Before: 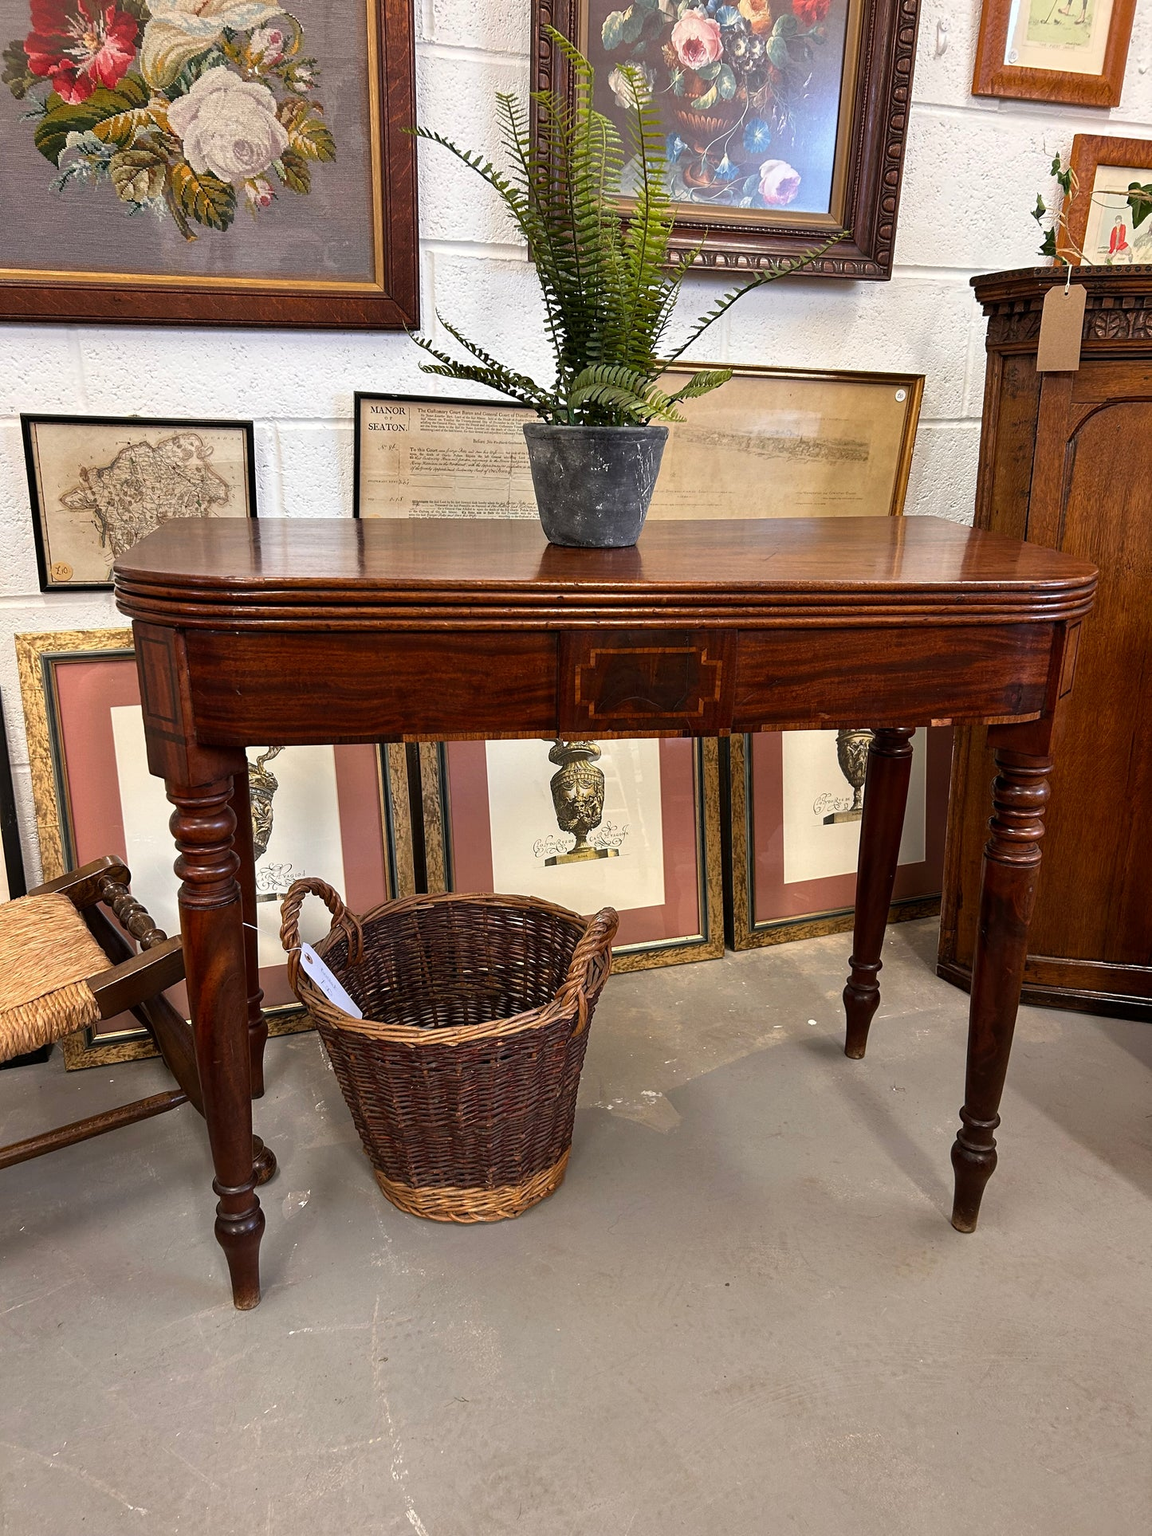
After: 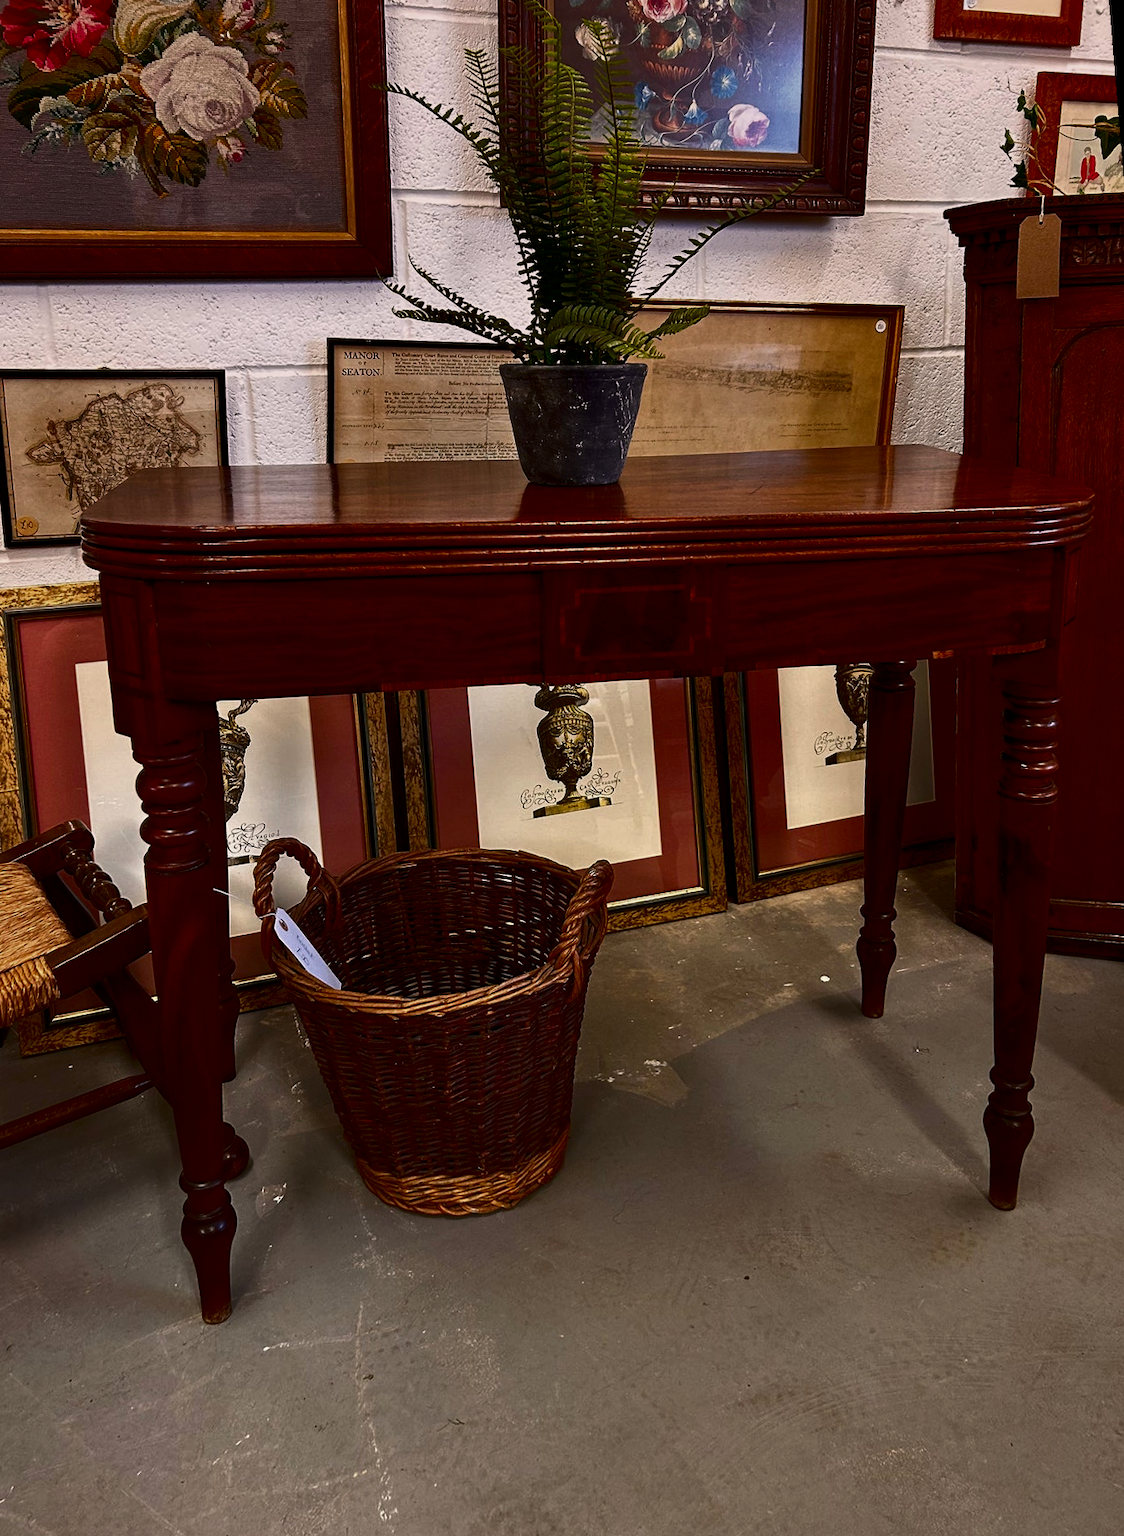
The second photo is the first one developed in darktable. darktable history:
rotate and perspective: rotation -1.68°, lens shift (vertical) -0.146, crop left 0.049, crop right 0.912, crop top 0.032, crop bottom 0.96
contrast brightness saturation: contrast 0.09, brightness -0.59, saturation 0.17
graduated density: density 0.38 EV, hardness 21%, rotation -6.11°, saturation 32%
color balance rgb: perceptual saturation grading › global saturation -1%
